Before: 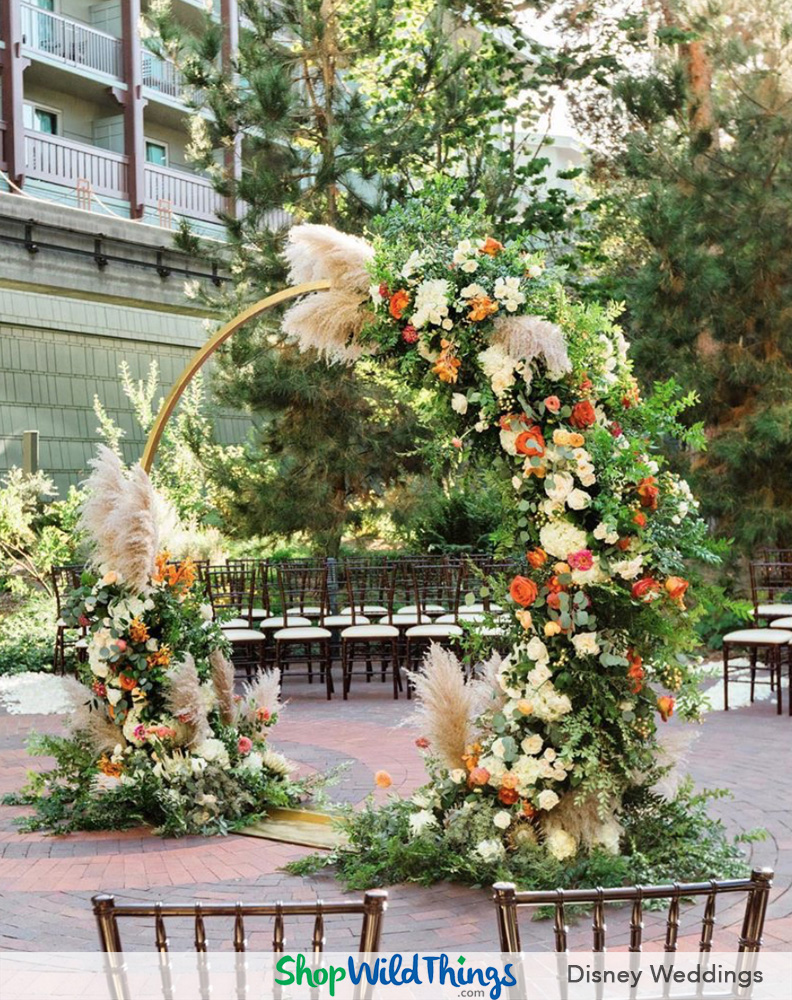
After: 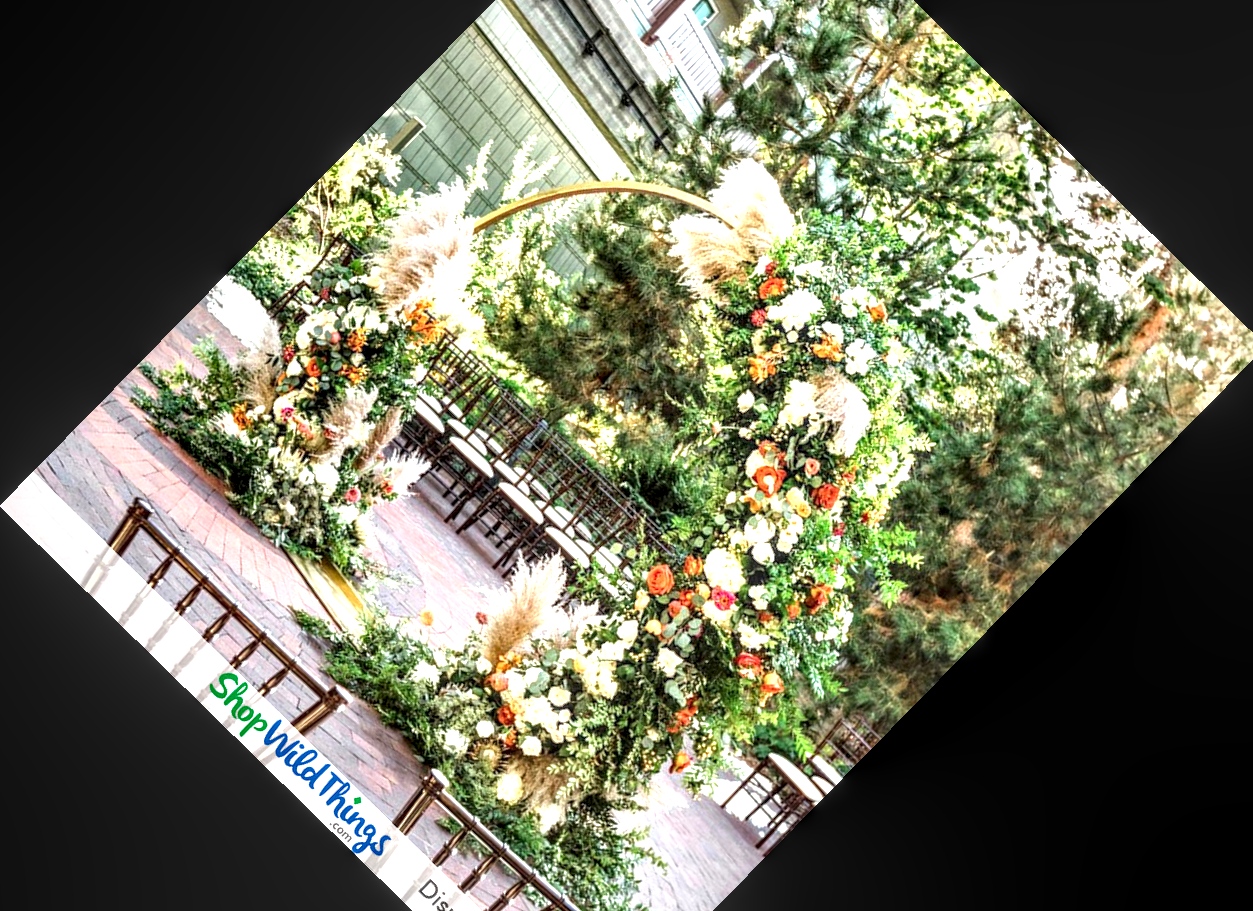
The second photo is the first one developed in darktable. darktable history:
exposure: black level correction 0, exposure 1 EV, compensate exposure bias true, compensate highlight preservation false
local contrast: highlights 1%, shadows 3%, detail 182%
crop and rotate: angle -44.41°, top 16.493%, right 0.941%, bottom 11.625%
